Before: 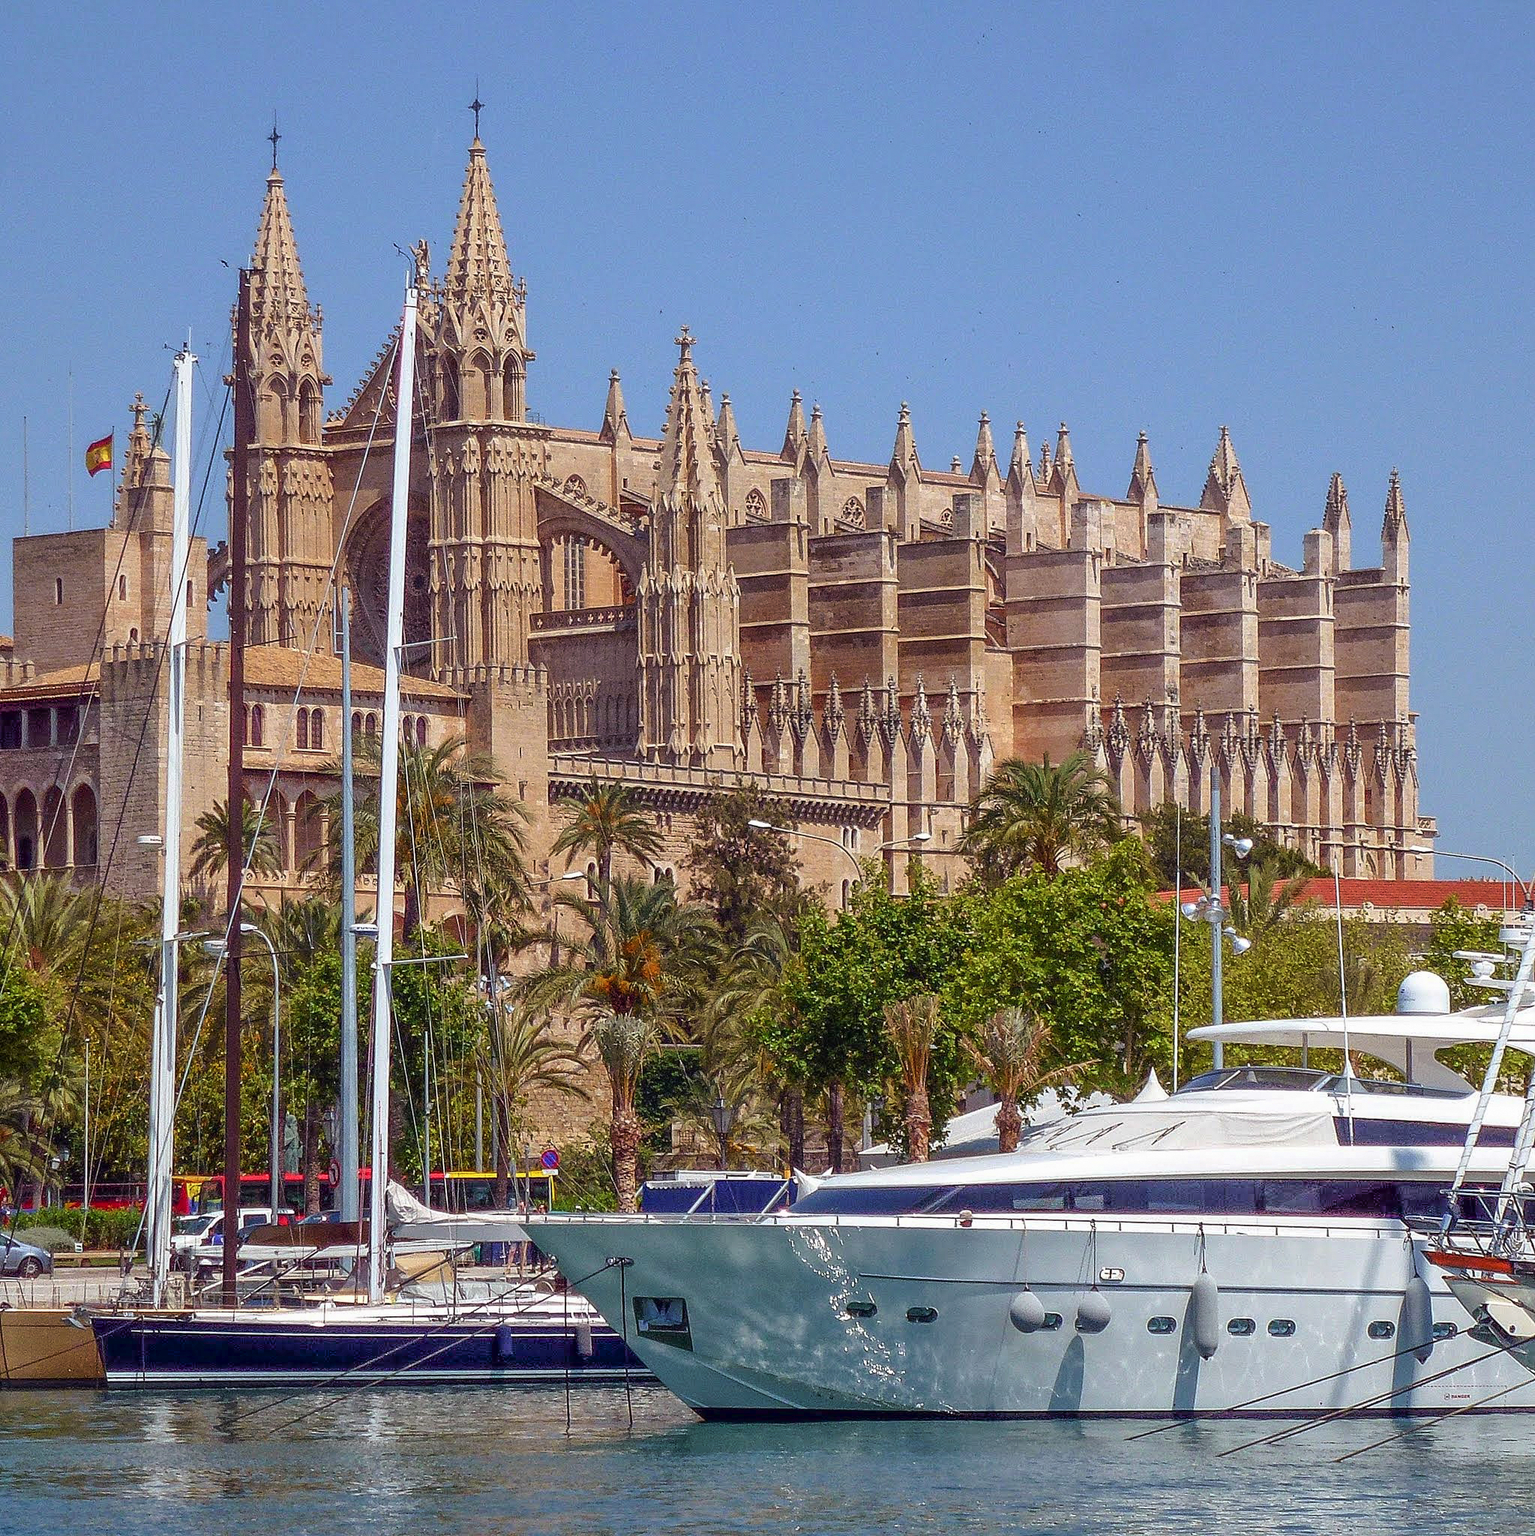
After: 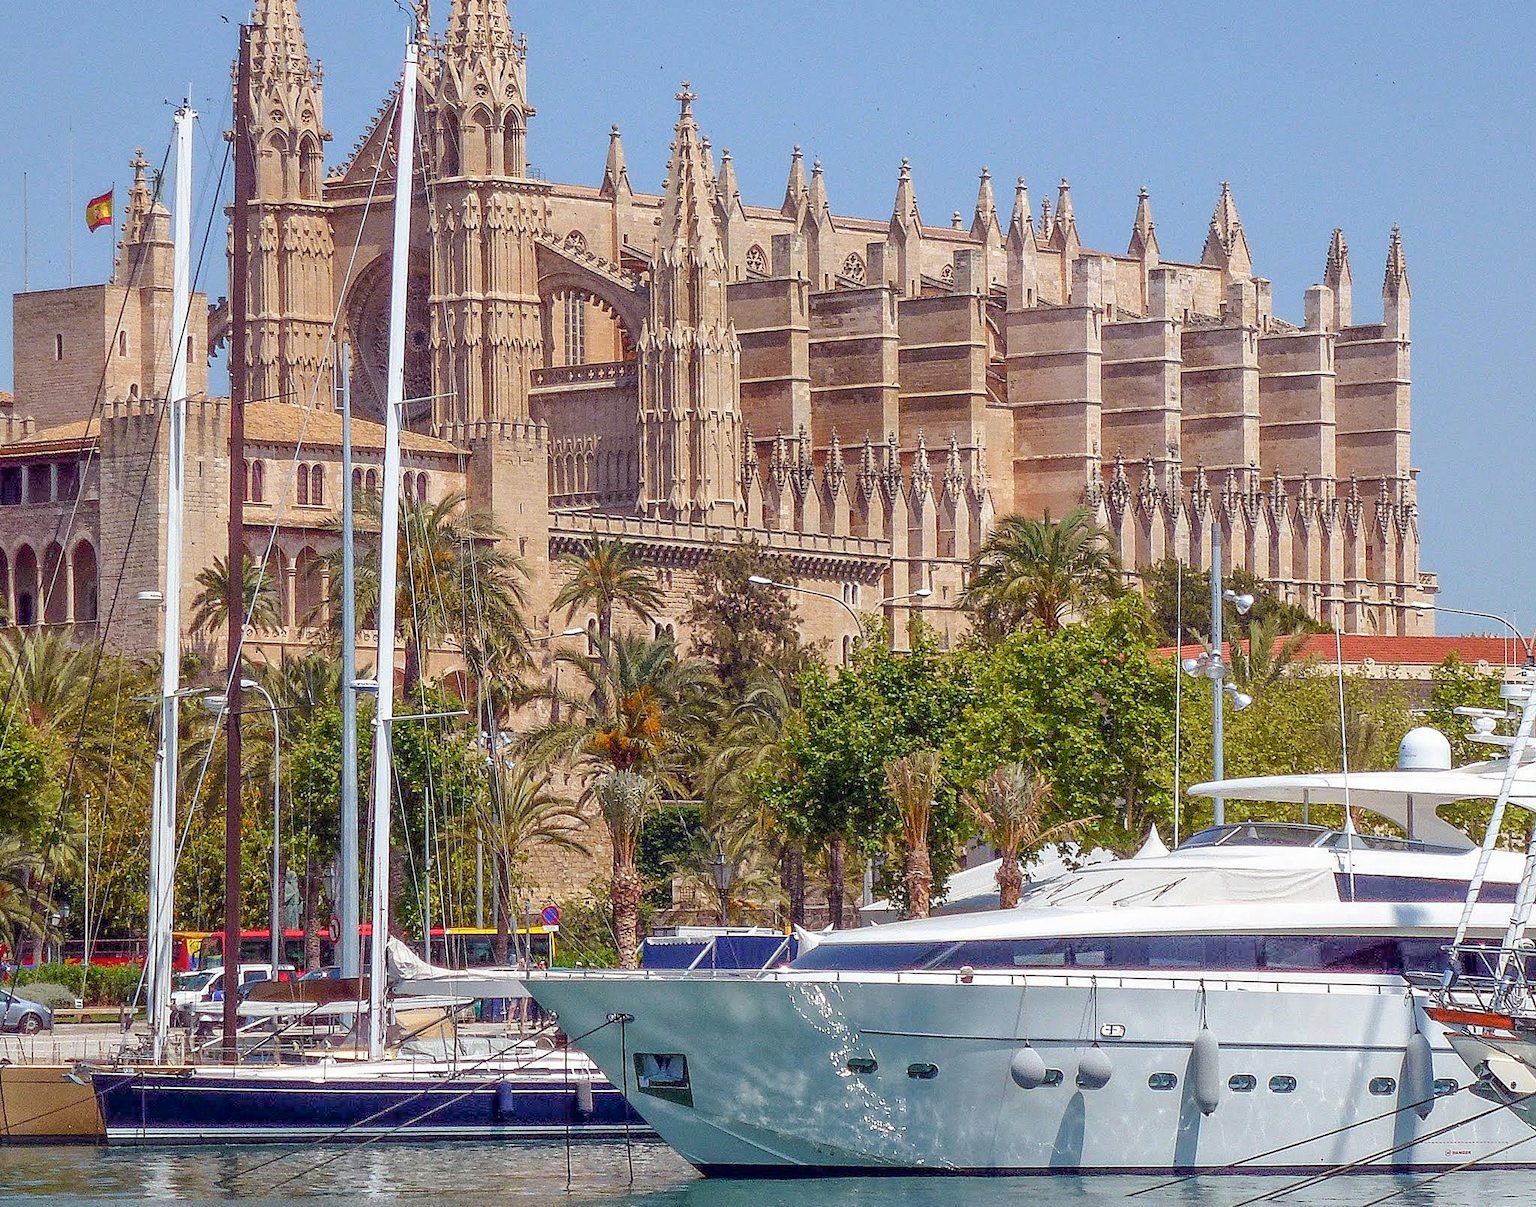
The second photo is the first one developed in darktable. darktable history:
crop and rotate: top 15.931%, bottom 5.487%
